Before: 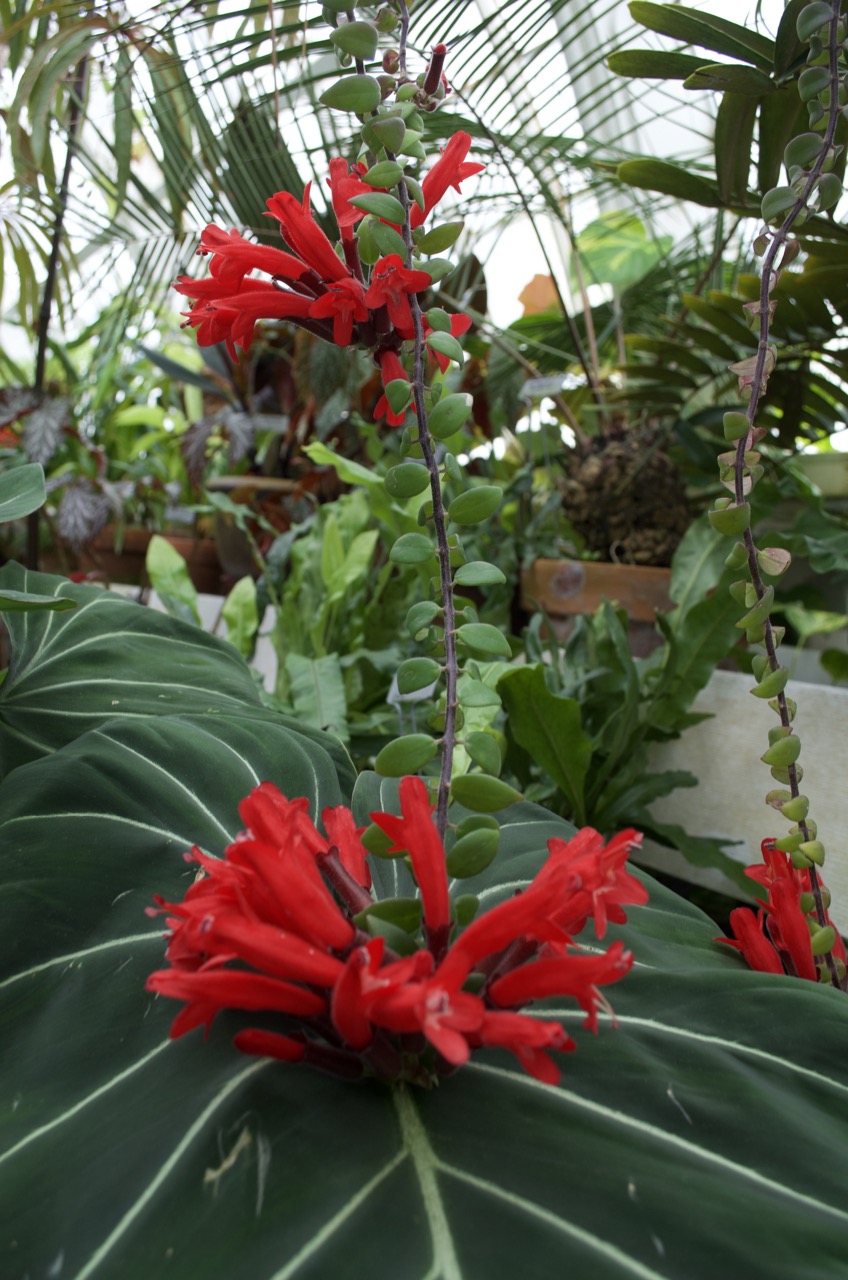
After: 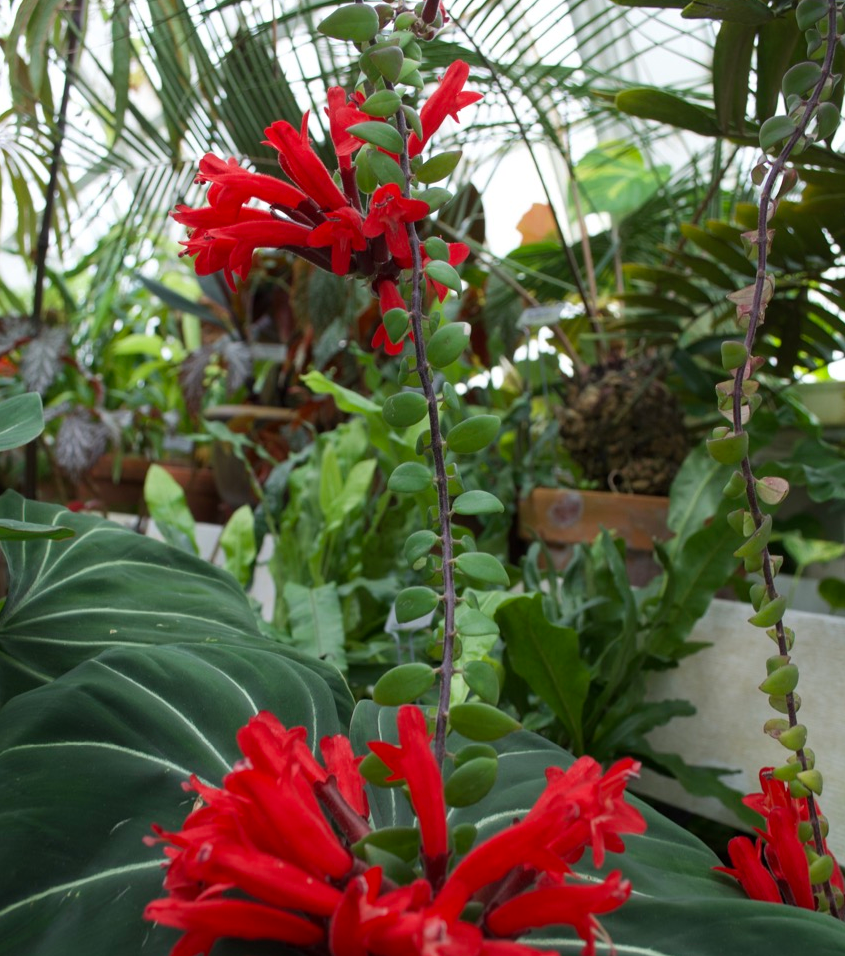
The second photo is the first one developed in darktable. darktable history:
crop: left 0.239%, top 5.555%, bottom 19.727%
